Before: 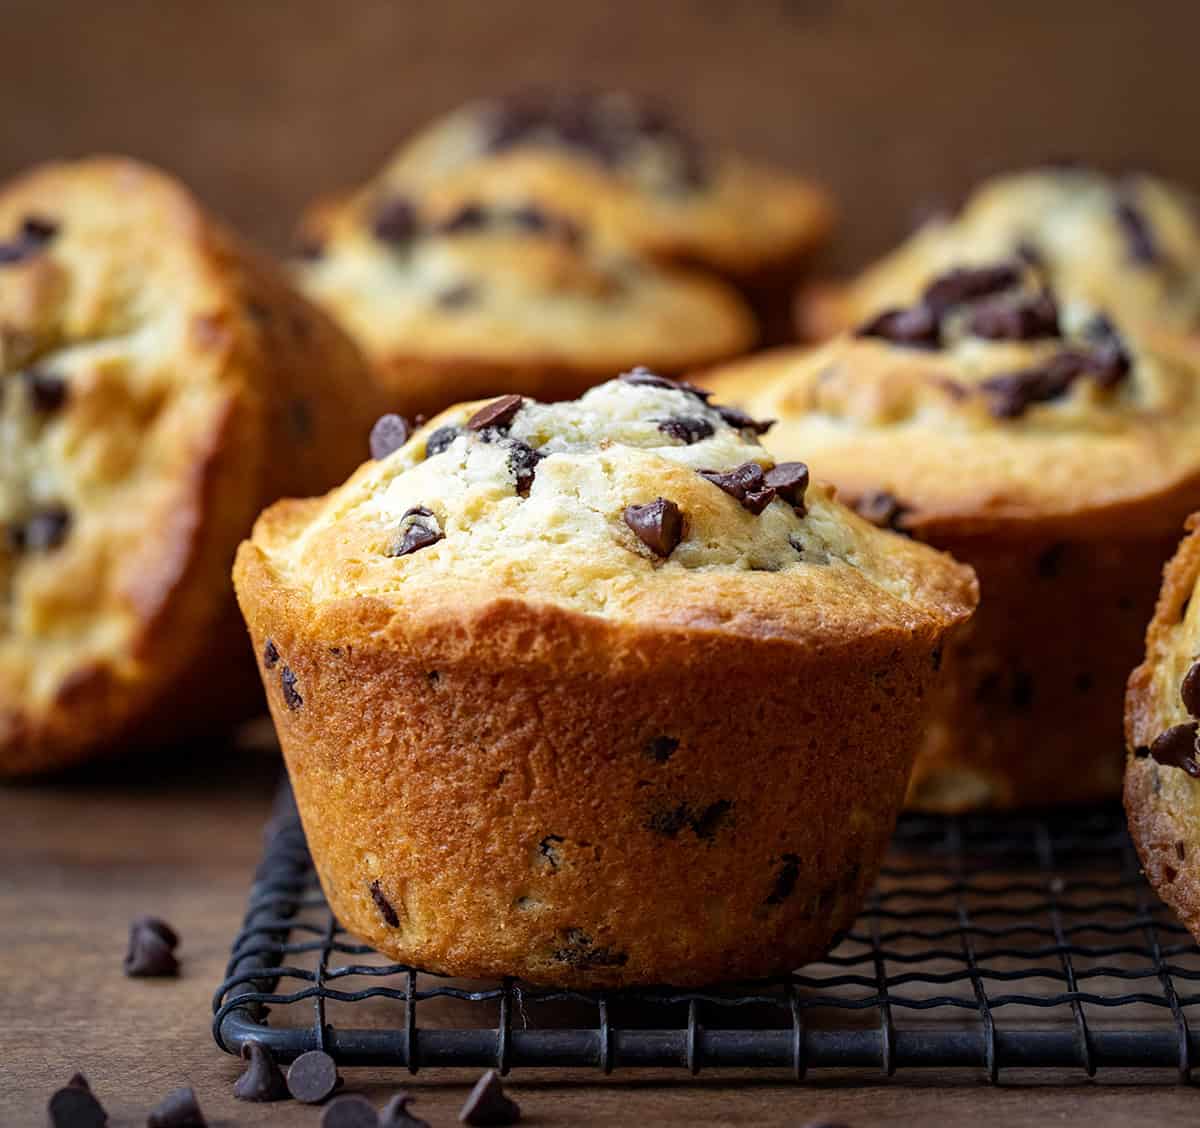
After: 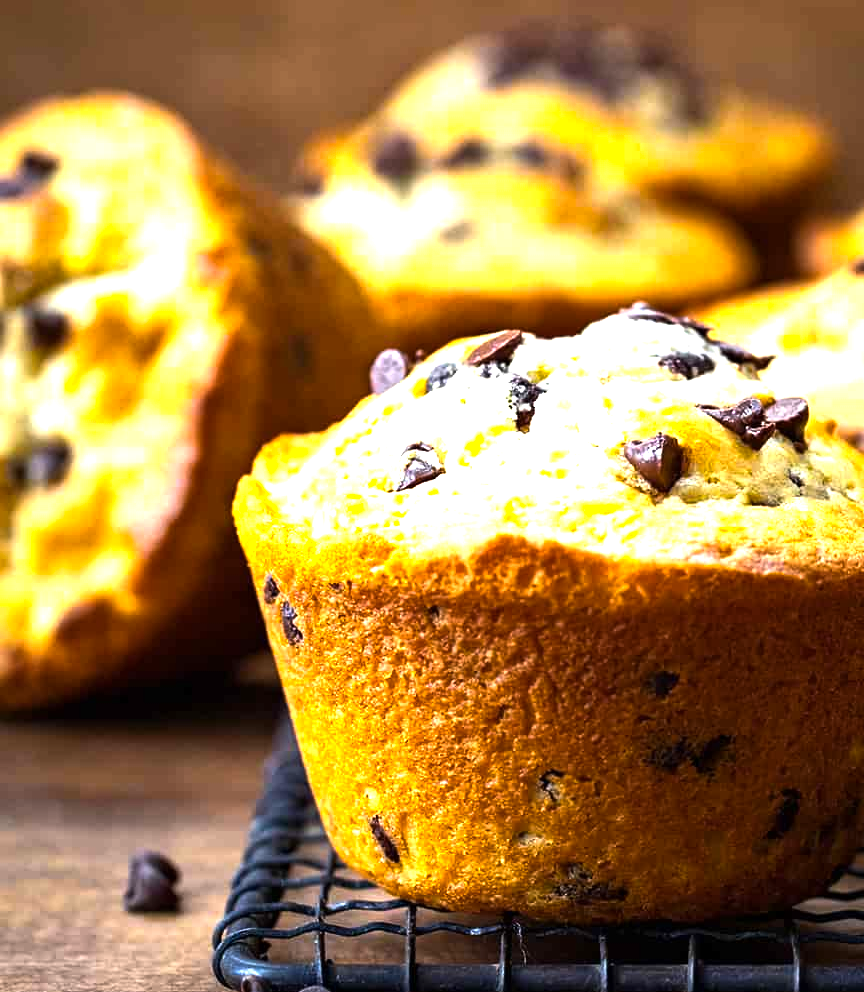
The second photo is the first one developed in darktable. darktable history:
color contrast: green-magenta contrast 0.81
color balance rgb: perceptual brilliance grading › highlights 14.29%, perceptual brilliance grading › mid-tones -5.92%, perceptual brilliance grading › shadows -26.83%, global vibrance 31.18%
crop: top 5.803%, right 27.864%, bottom 5.804%
exposure: exposure 1.061 EV, compensate highlight preservation false
